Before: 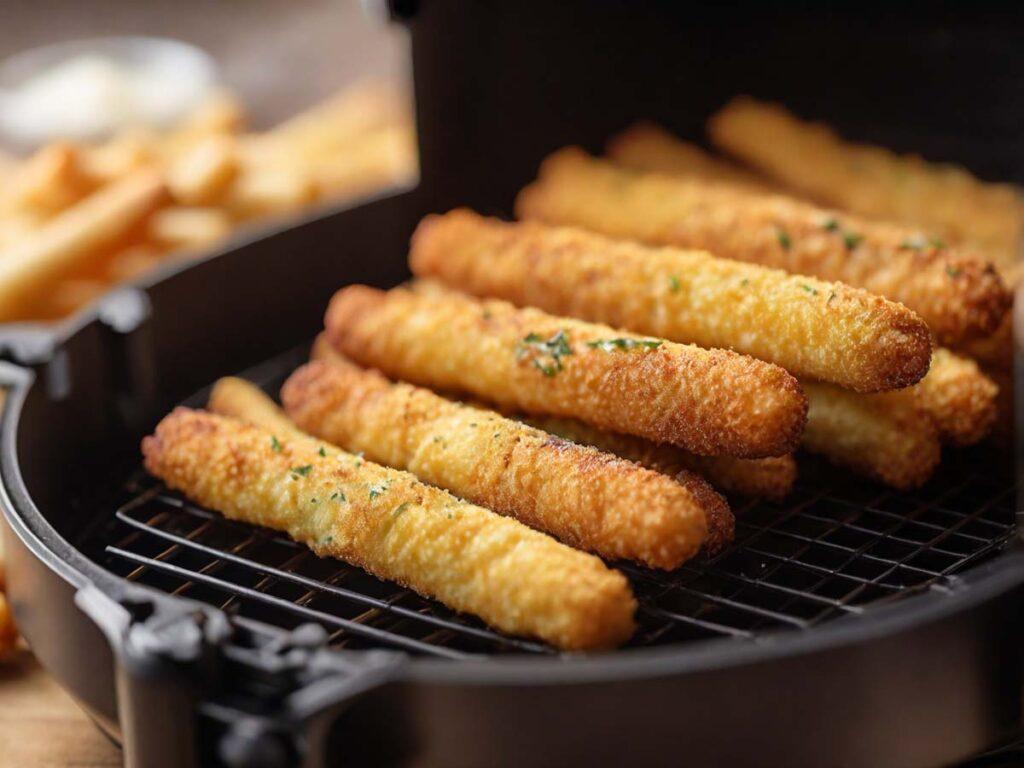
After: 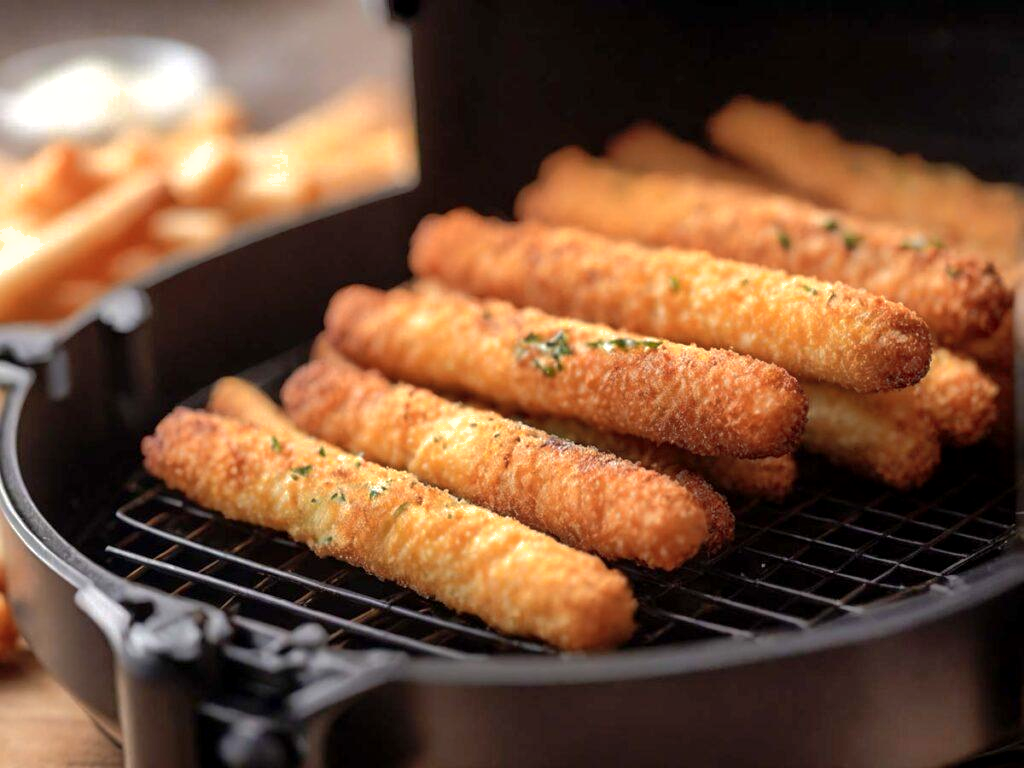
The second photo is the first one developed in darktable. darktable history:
tone equalizer: -8 EV -0.393 EV, -7 EV -0.406 EV, -6 EV -0.33 EV, -5 EV -0.22 EV, -3 EV 0.235 EV, -2 EV 0.311 EV, -1 EV 0.402 EV, +0 EV 0.439 EV, edges refinement/feathering 500, mask exposure compensation -1.57 EV, preserve details no
color zones: curves: ch1 [(0, 0.455) (0.063, 0.455) (0.286, 0.495) (0.429, 0.5) (0.571, 0.5) (0.714, 0.5) (0.857, 0.5) (1, 0.455)]; ch2 [(0, 0.532) (0.063, 0.521) (0.233, 0.447) (0.429, 0.489) (0.571, 0.5) (0.714, 0.5) (0.857, 0.5) (1, 0.532)]
exposure: black level correction 0.002, compensate highlight preservation false
shadows and highlights: on, module defaults
